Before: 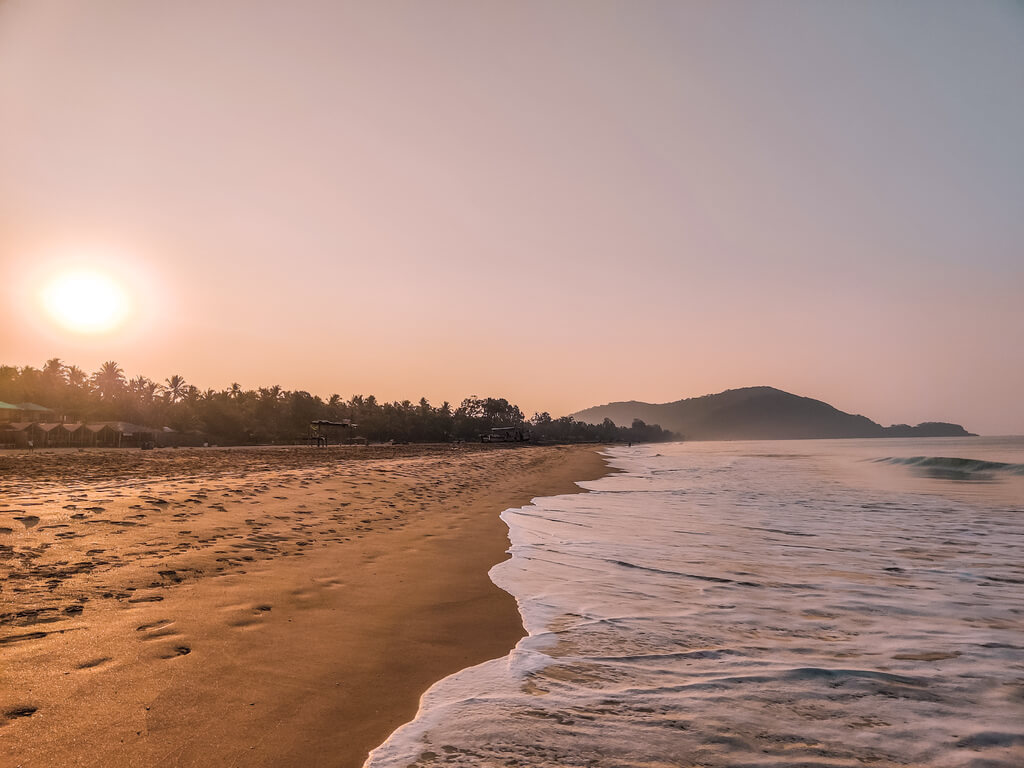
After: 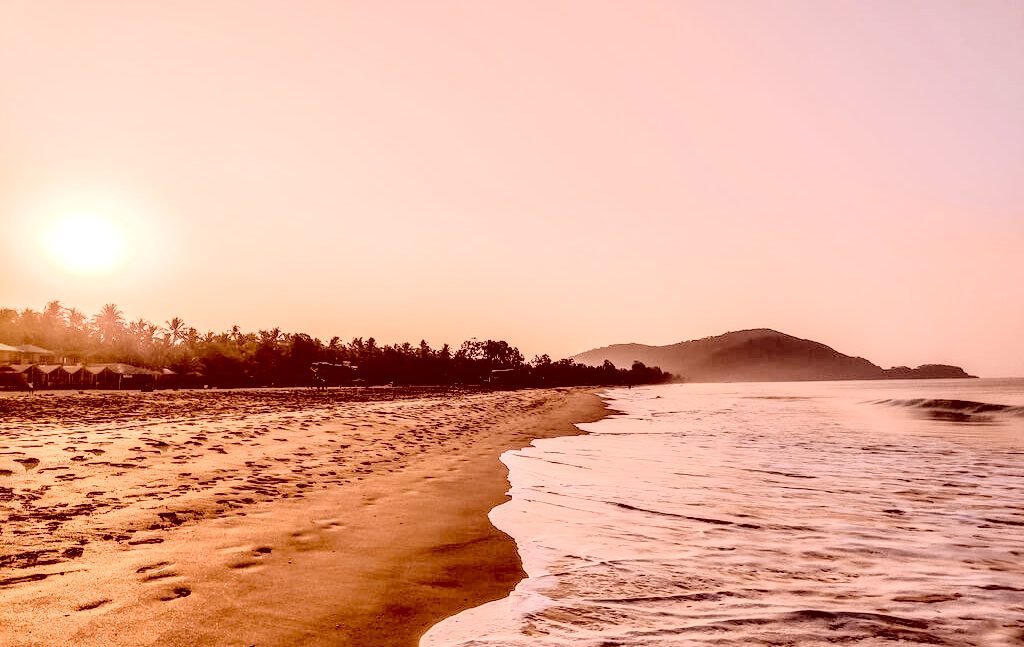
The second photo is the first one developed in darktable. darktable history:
exposure: black level correction 0.034, exposure 0.91 EV, compensate highlight preservation false
tone curve: curves: ch0 [(0.003, 0.003) (0.104, 0.026) (0.236, 0.181) (0.401, 0.443) (0.495, 0.55) (0.625, 0.67) (0.819, 0.841) (0.96, 0.899)]; ch1 [(0, 0) (0.161, 0.092) (0.37, 0.302) (0.424, 0.402) (0.45, 0.466) (0.495, 0.51) (0.573, 0.571) (0.638, 0.641) (0.751, 0.741) (1, 1)]; ch2 [(0, 0) (0.352, 0.403) (0.466, 0.443) (0.524, 0.526) (0.56, 0.556) (1, 1)], color space Lab, independent channels, preserve colors none
local contrast: on, module defaults
crop: top 7.599%, bottom 8.122%
color correction: highlights a* 9.23, highlights b* 9, shadows a* 39.27, shadows b* 39.49, saturation 0.786
contrast brightness saturation: contrast 0.098, saturation -0.281
